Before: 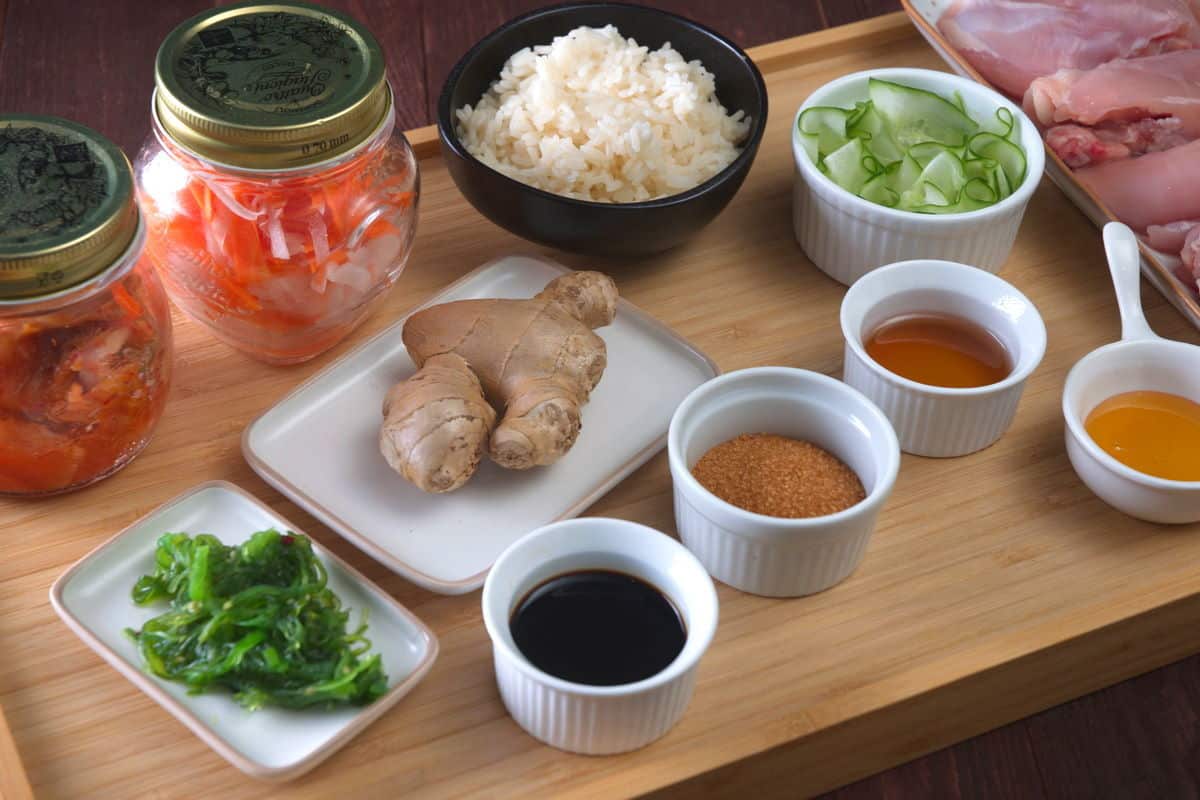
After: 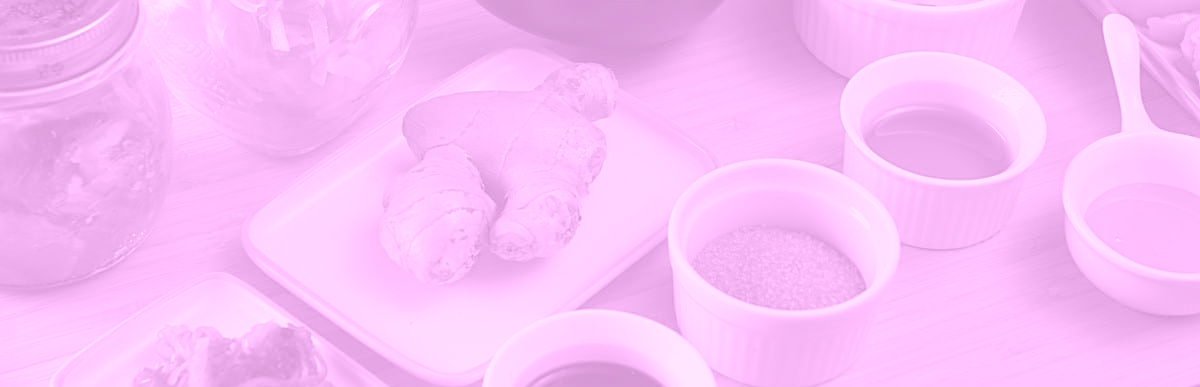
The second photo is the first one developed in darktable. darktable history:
colorize: hue 331.2°, saturation 75%, source mix 30.28%, lightness 70.52%, version 1
crop and rotate: top 26.056%, bottom 25.543%
sharpen: on, module defaults
